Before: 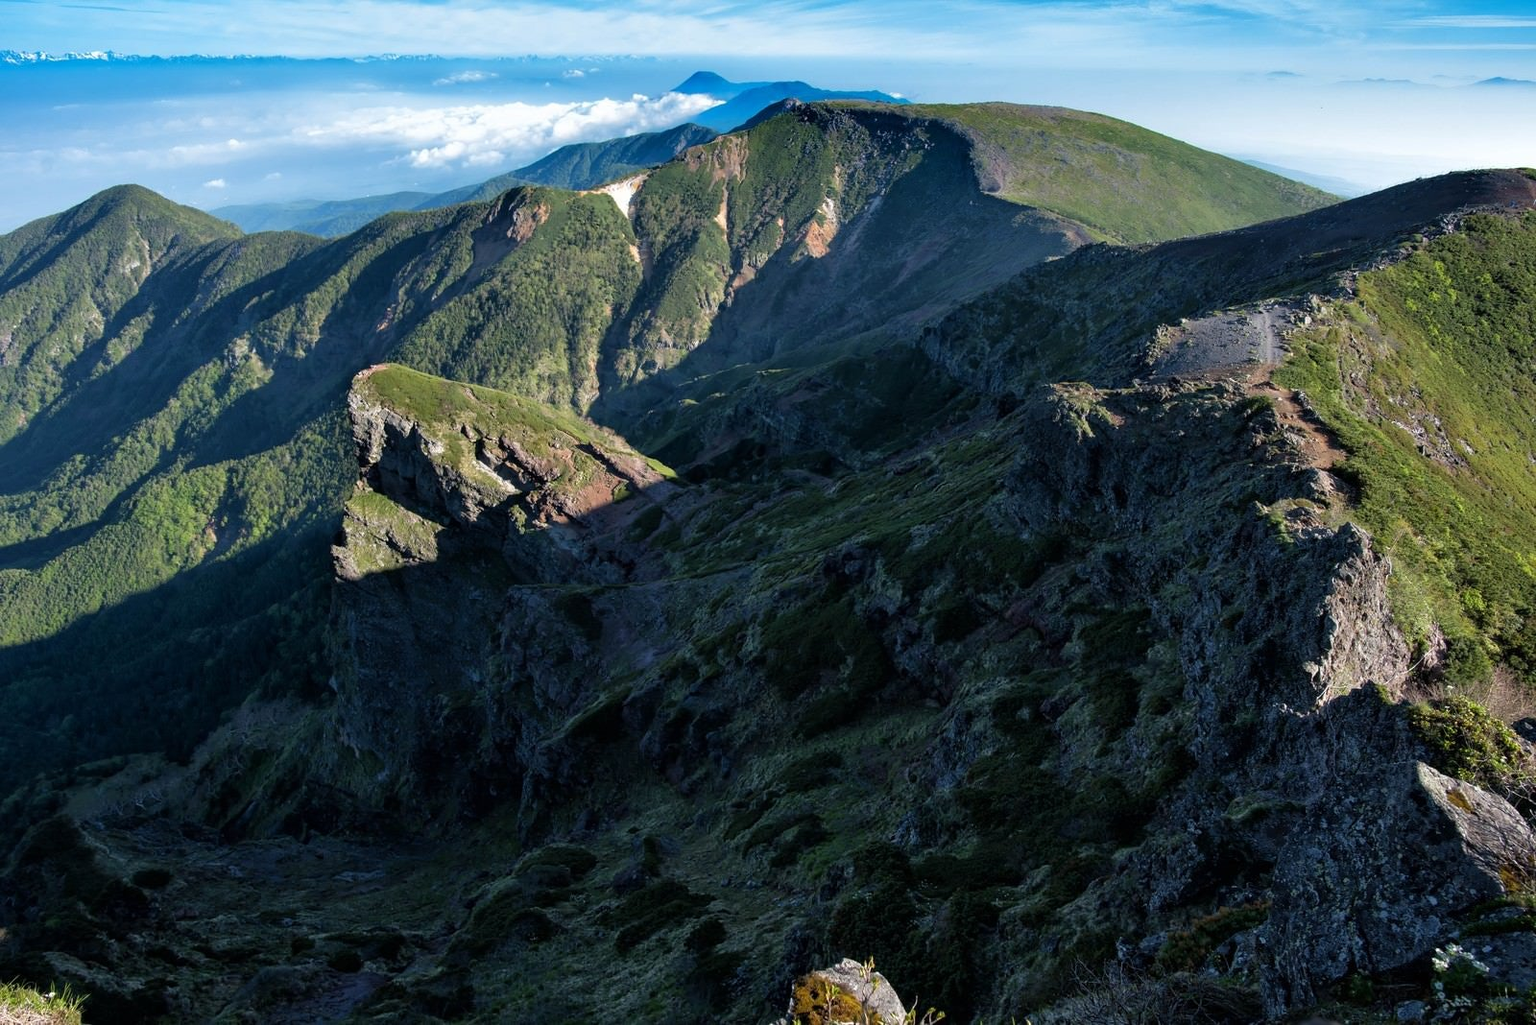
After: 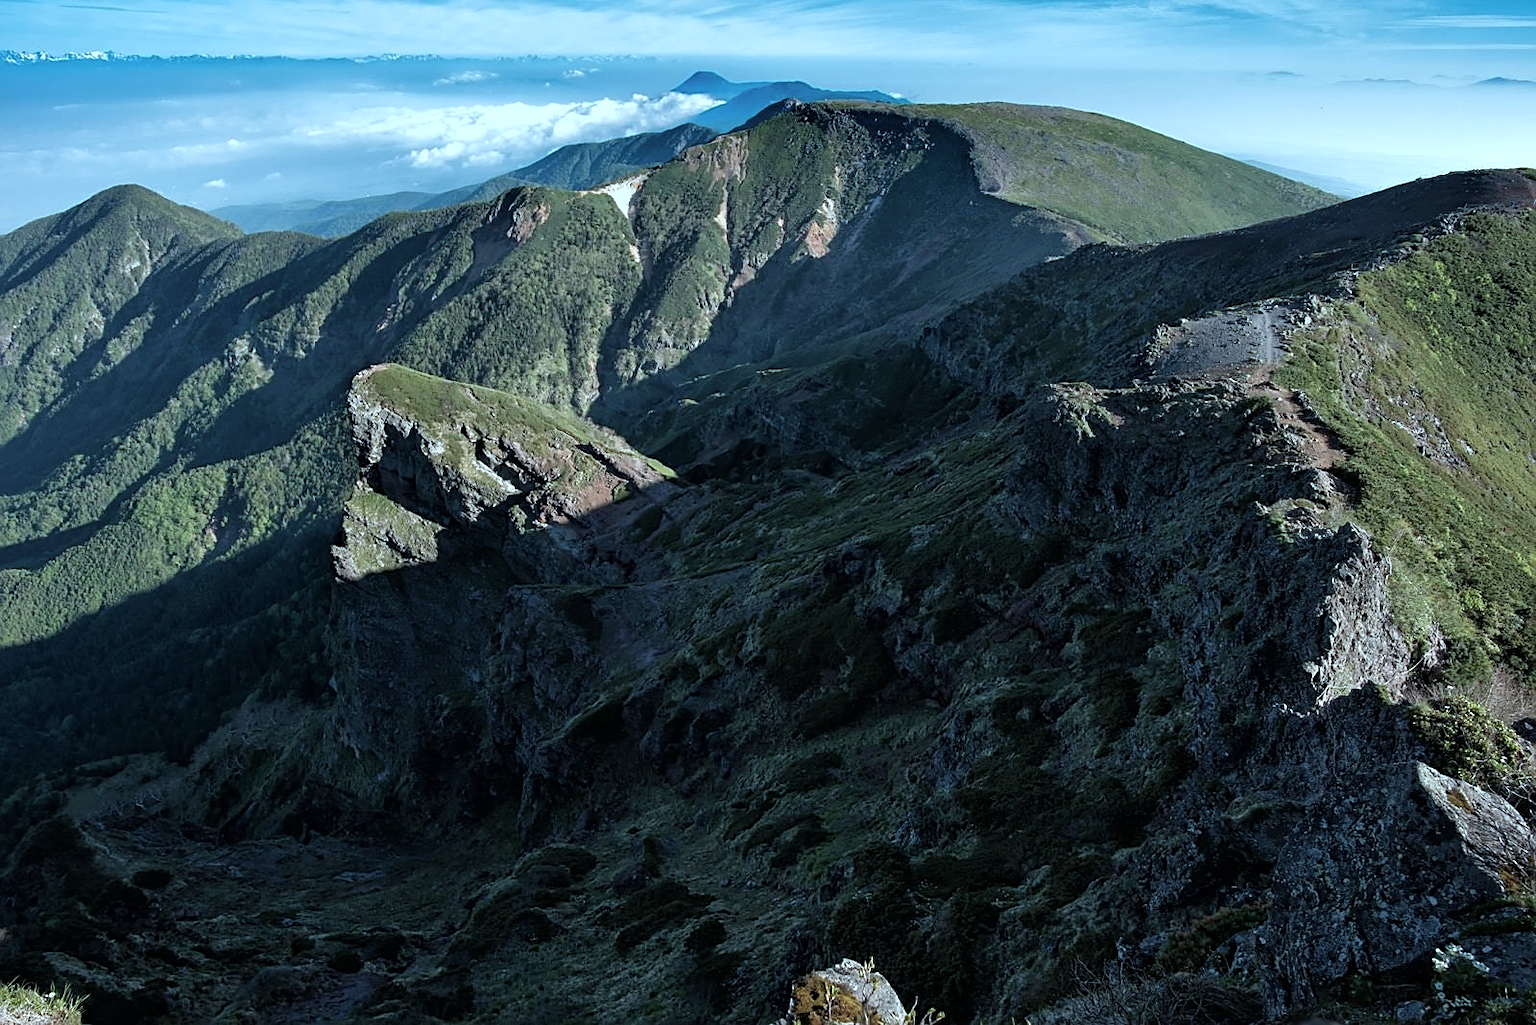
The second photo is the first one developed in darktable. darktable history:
color correction: highlights a* -12.64, highlights b* -18.1, saturation 0.7
sharpen: on, module defaults
